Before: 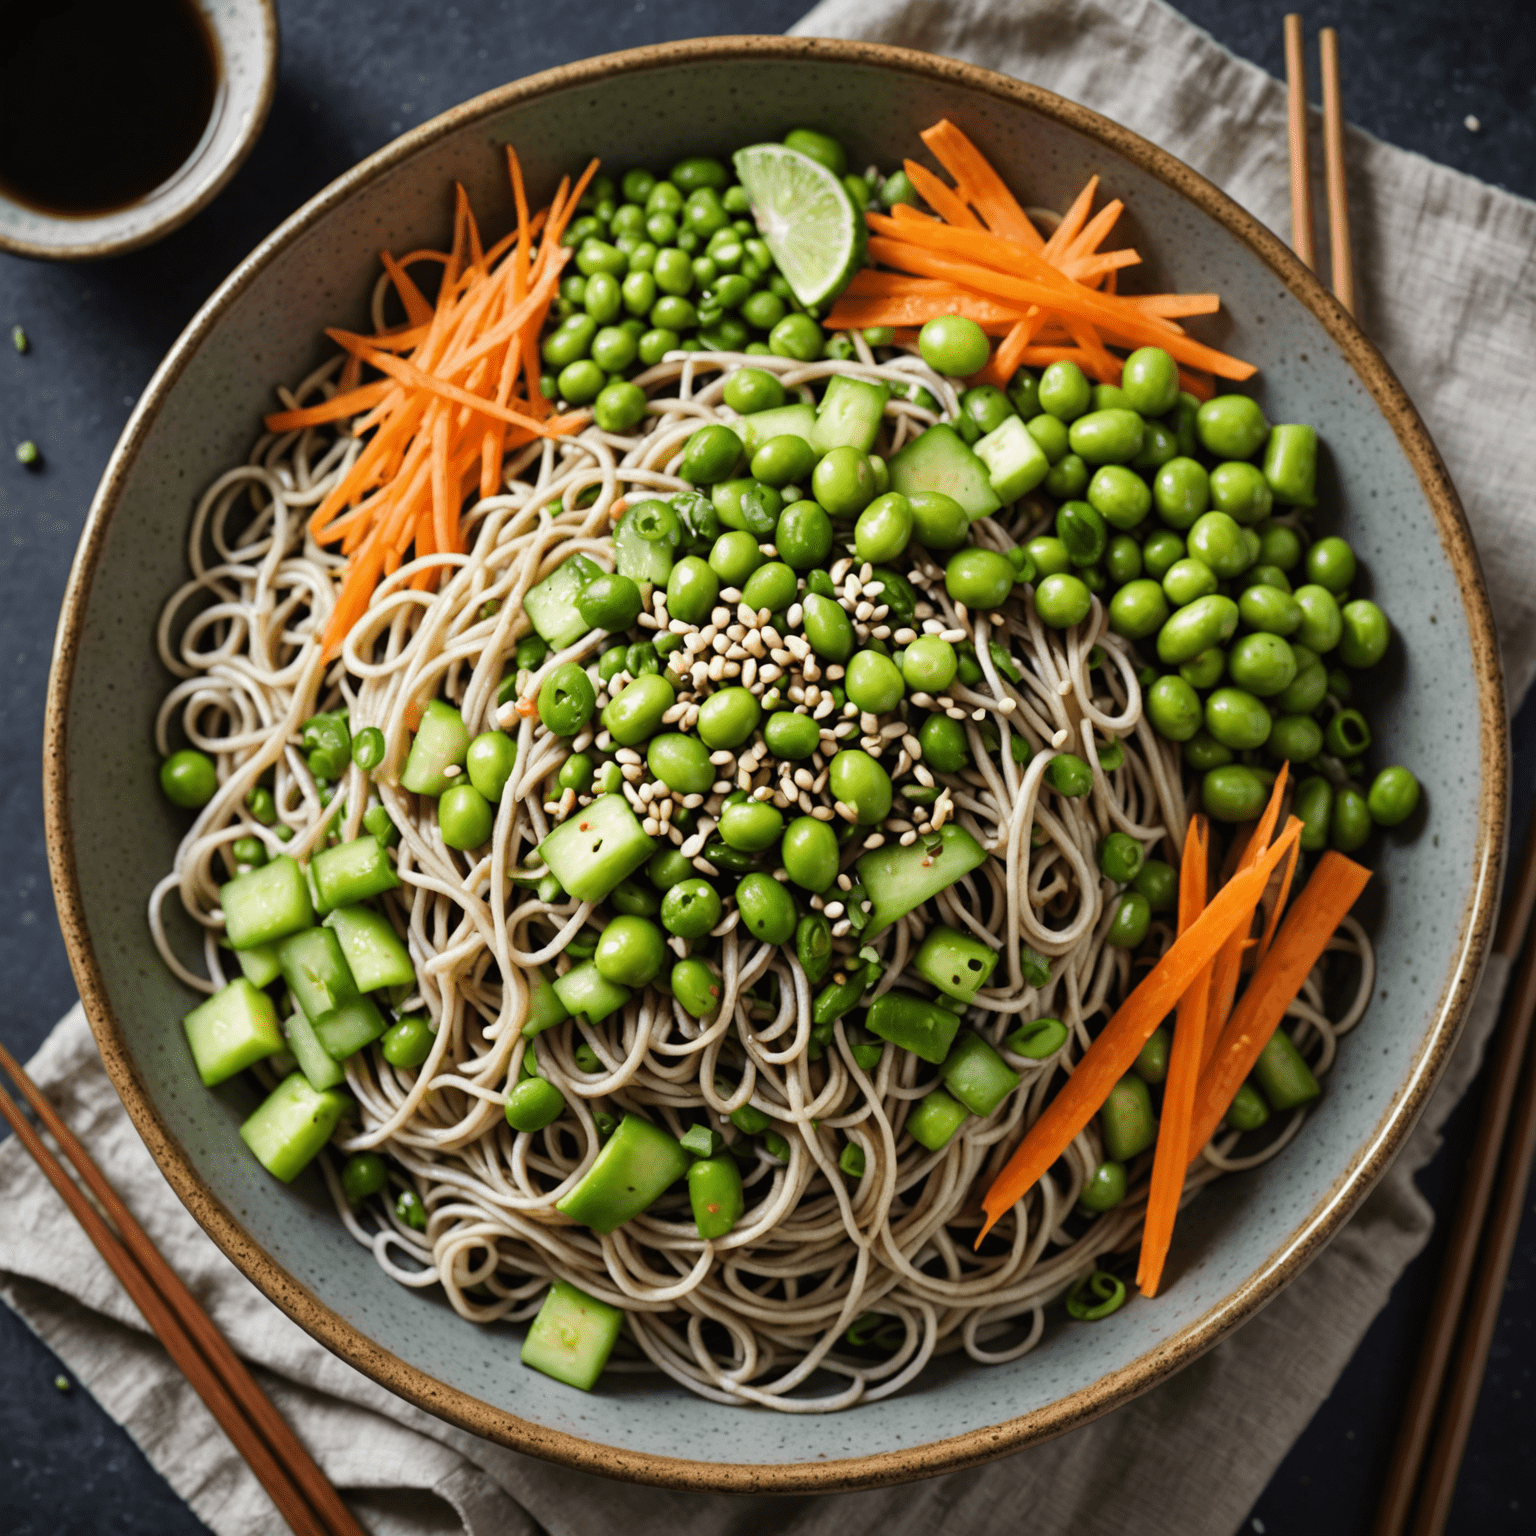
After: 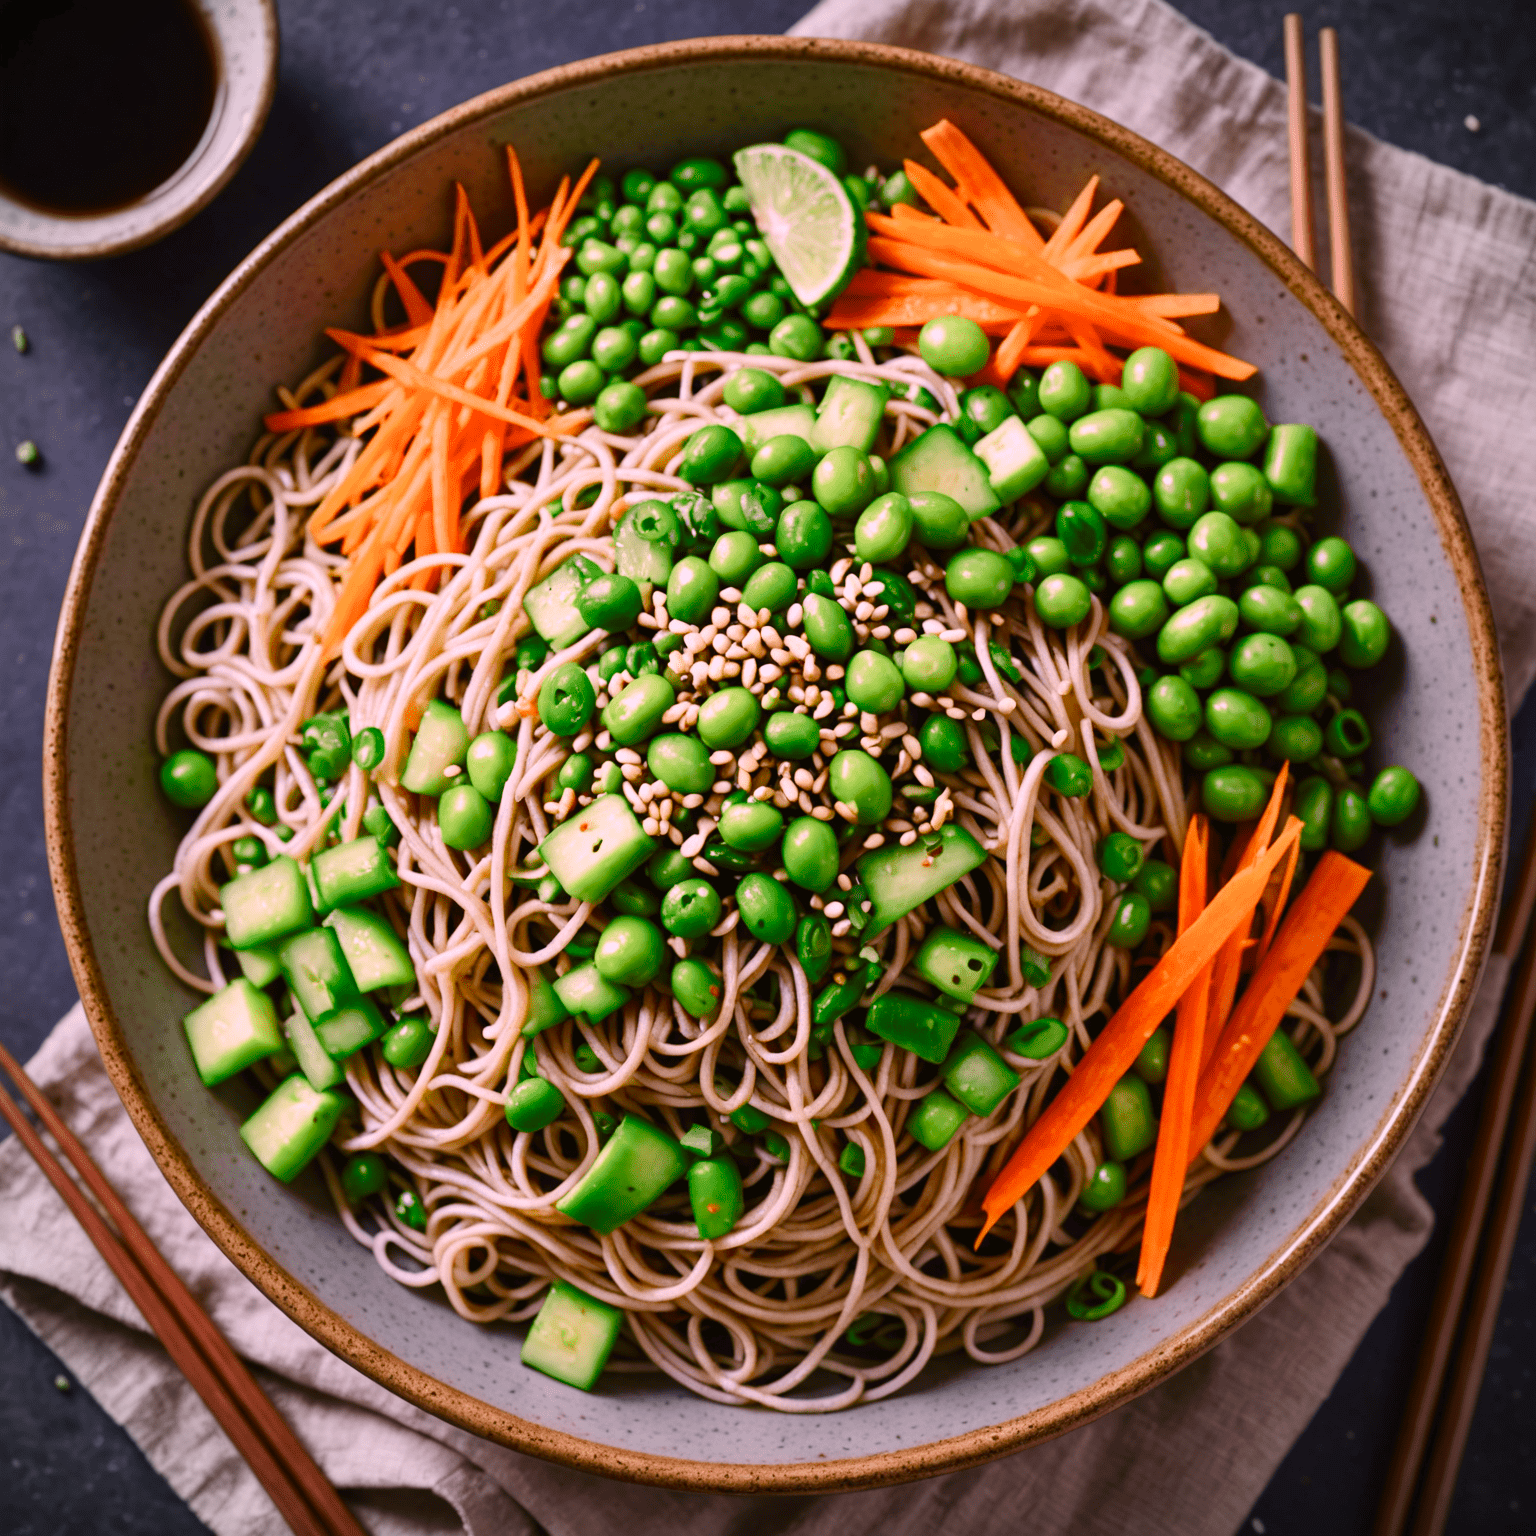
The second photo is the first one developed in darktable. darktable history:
vignetting: brightness -0.167
color balance rgb: shadows lift › chroma 1%, shadows lift › hue 113°, highlights gain › chroma 0.2%, highlights gain › hue 333°, perceptual saturation grading › global saturation 20%, perceptual saturation grading › highlights -50%, perceptual saturation grading › shadows 25%, contrast -10%
white balance: red 1.188, blue 1.11
color zones: curves: ch2 [(0, 0.5) (0.143, 0.517) (0.286, 0.571) (0.429, 0.522) (0.571, 0.5) (0.714, 0.5) (0.857, 0.5) (1, 0.5)]
contrast brightness saturation: contrast 0.09, saturation 0.28
